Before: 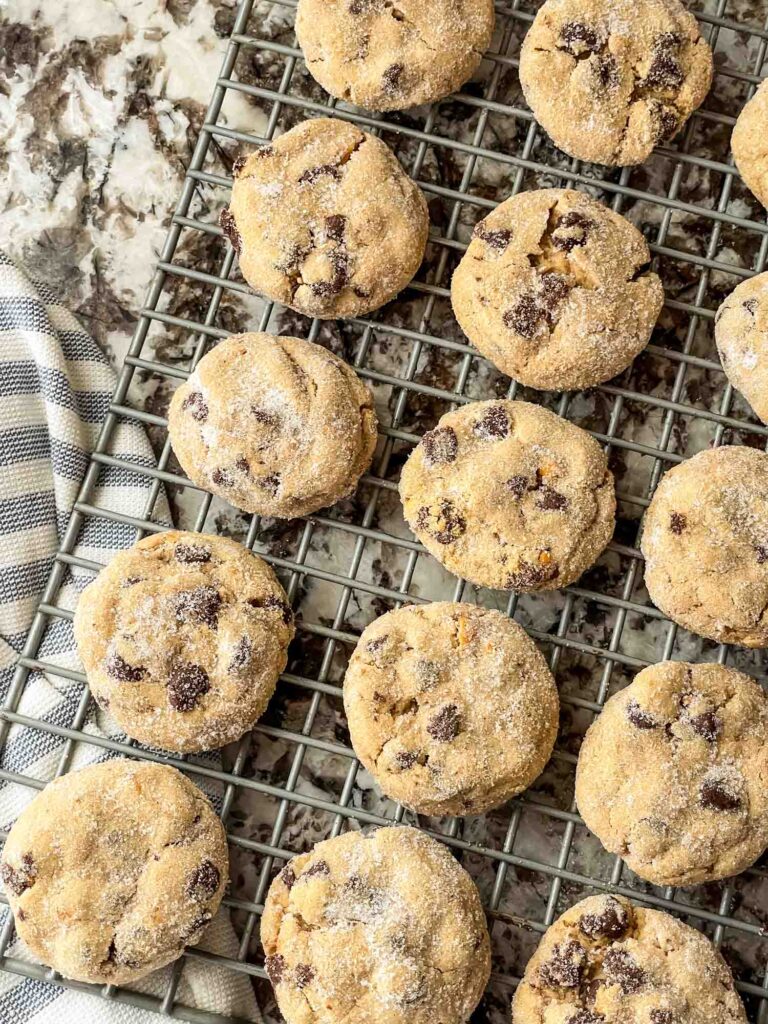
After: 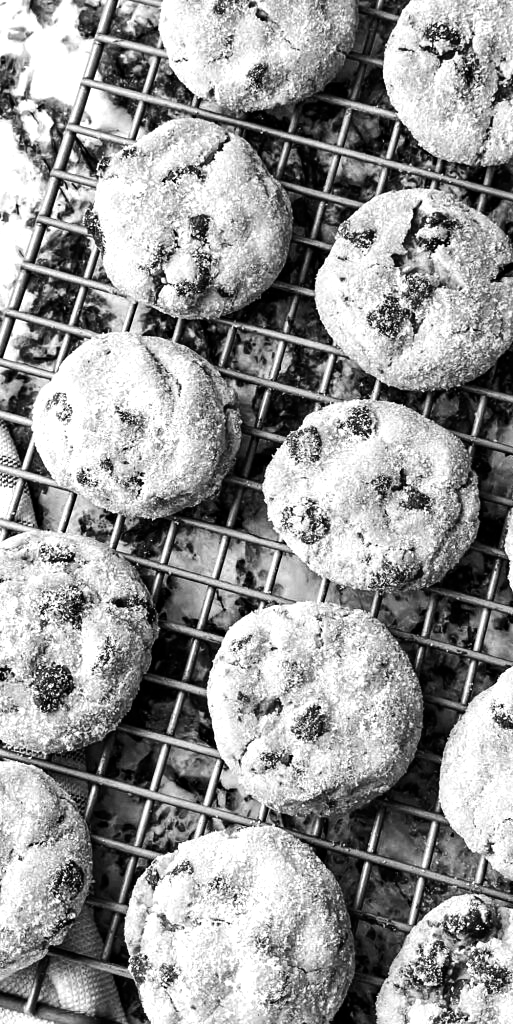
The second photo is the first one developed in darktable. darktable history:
tone equalizer: -8 EV -1.08 EV, -7 EV -1.01 EV, -6 EV -0.867 EV, -5 EV -0.578 EV, -3 EV 0.578 EV, -2 EV 0.867 EV, -1 EV 1.01 EV, +0 EV 1.08 EV, edges refinement/feathering 500, mask exposure compensation -1.57 EV, preserve details no
color calibration: output gray [0.246, 0.254, 0.501, 0], gray › normalize channels true, illuminant same as pipeline (D50), adaptation XYZ, x 0.346, y 0.359, gamut compression 0
haze removal: compatibility mode true, adaptive false
crop and rotate: left 17.732%, right 15.423%
